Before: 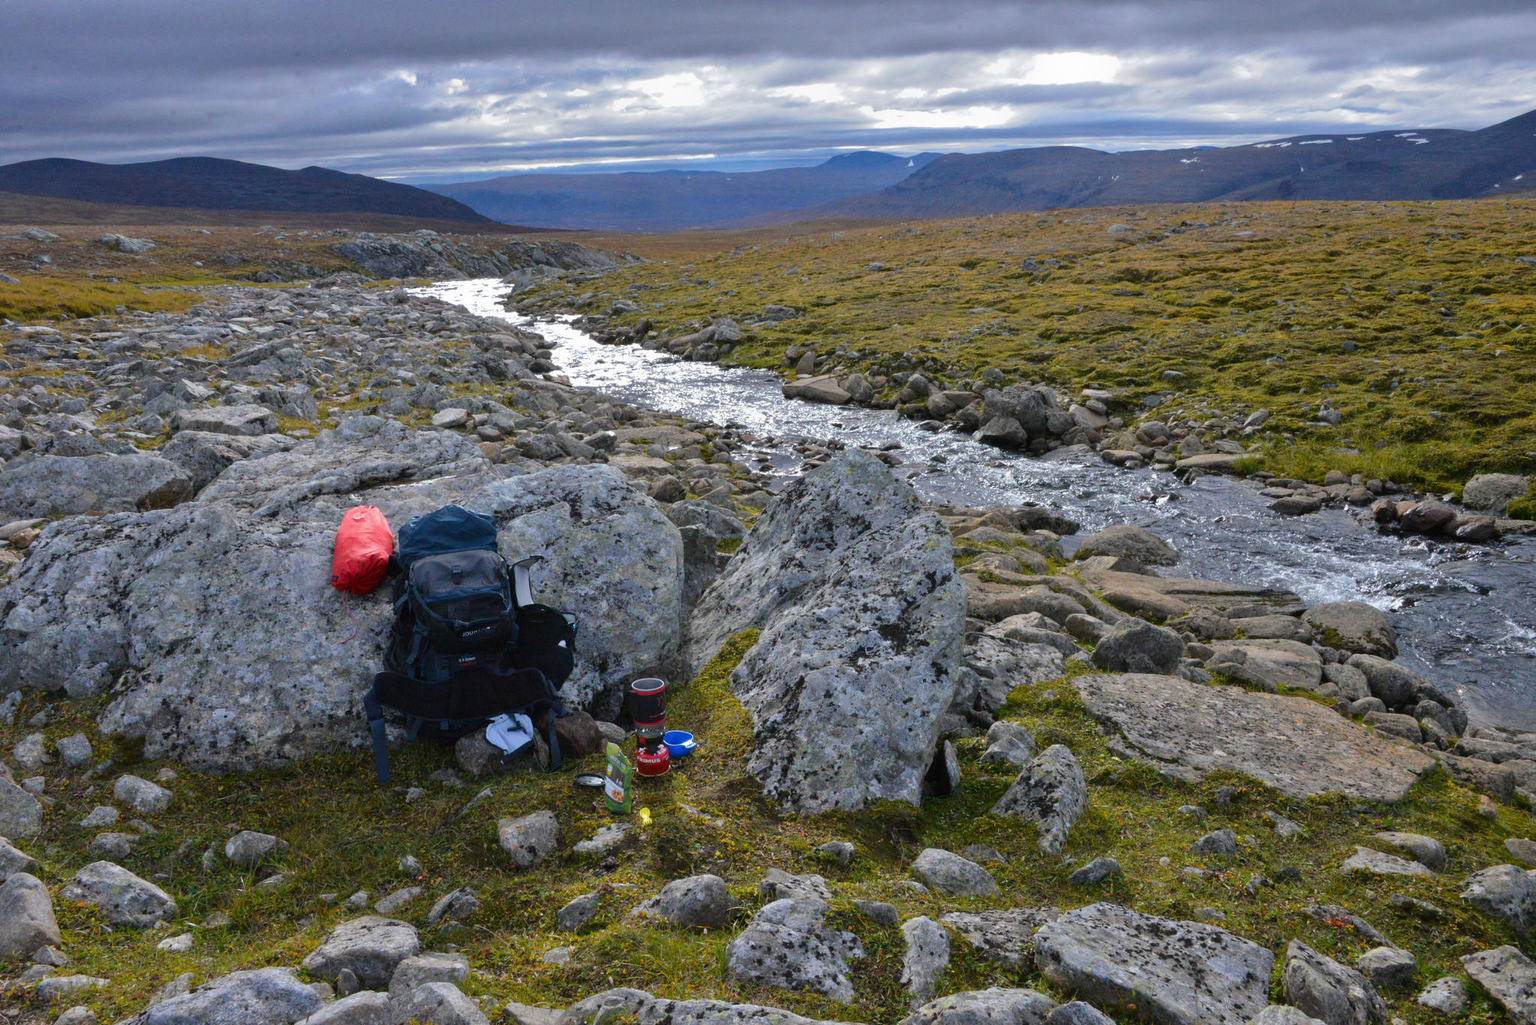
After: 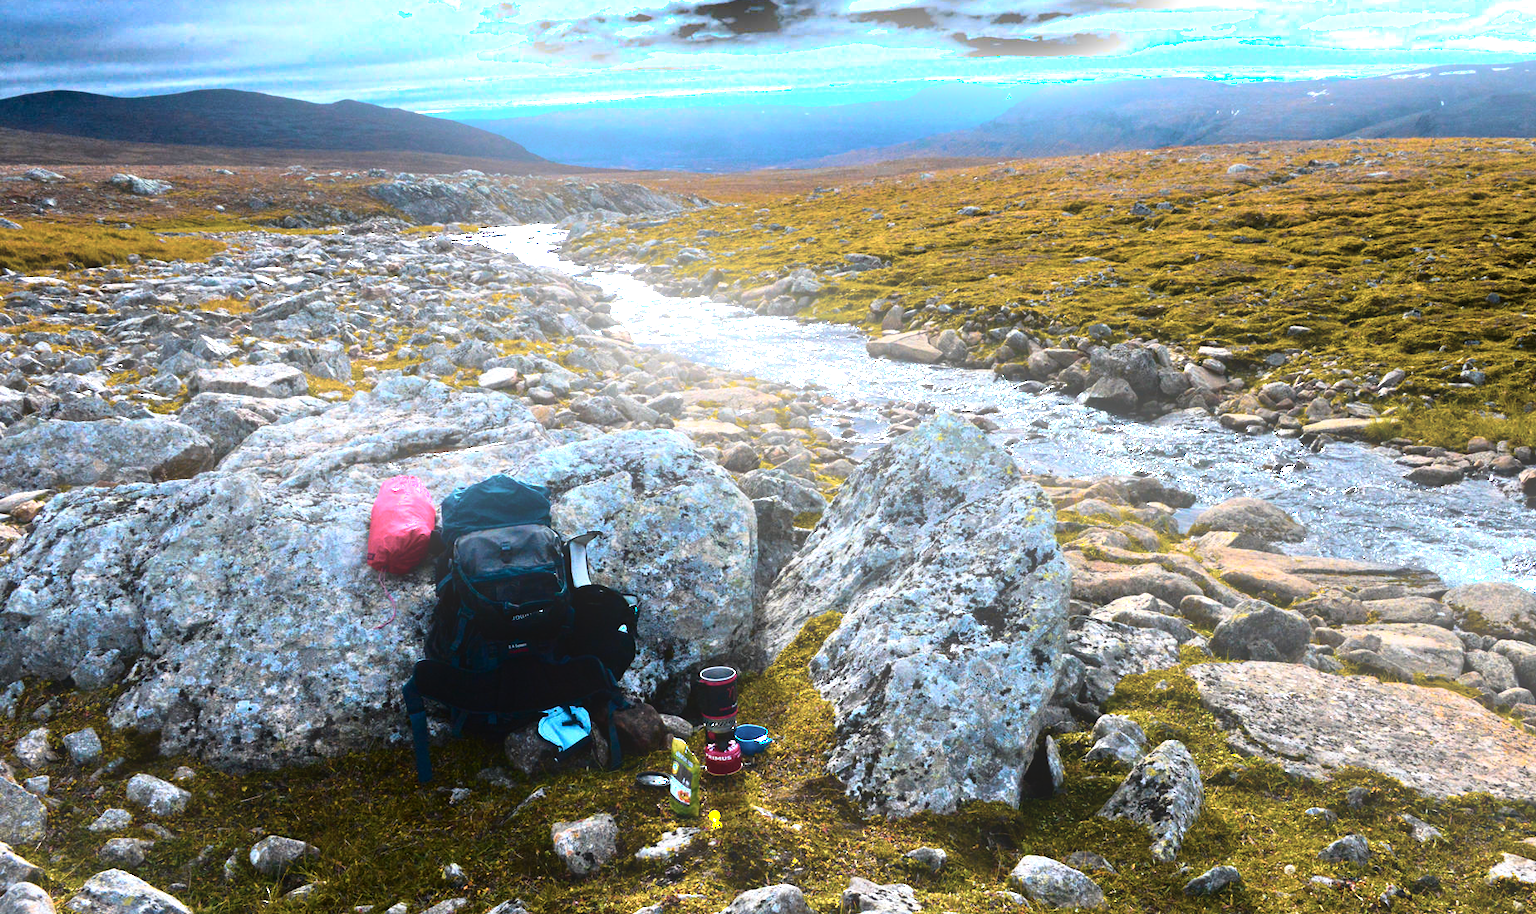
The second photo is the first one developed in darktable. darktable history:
crop: top 7.49%, right 9.717%, bottom 11.943%
color balance rgb: linear chroma grading › highlights 100%, linear chroma grading › global chroma 23.41%, perceptual saturation grading › global saturation 35.38%, hue shift -10.68°, perceptual brilliance grading › highlights 47.25%, perceptual brilliance grading › mid-tones 22.2%, perceptual brilliance grading › shadows -5.93%
color correction: saturation 0.57
shadows and highlights: shadows -62.32, white point adjustment -5.22, highlights 61.59
bloom: on, module defaults
